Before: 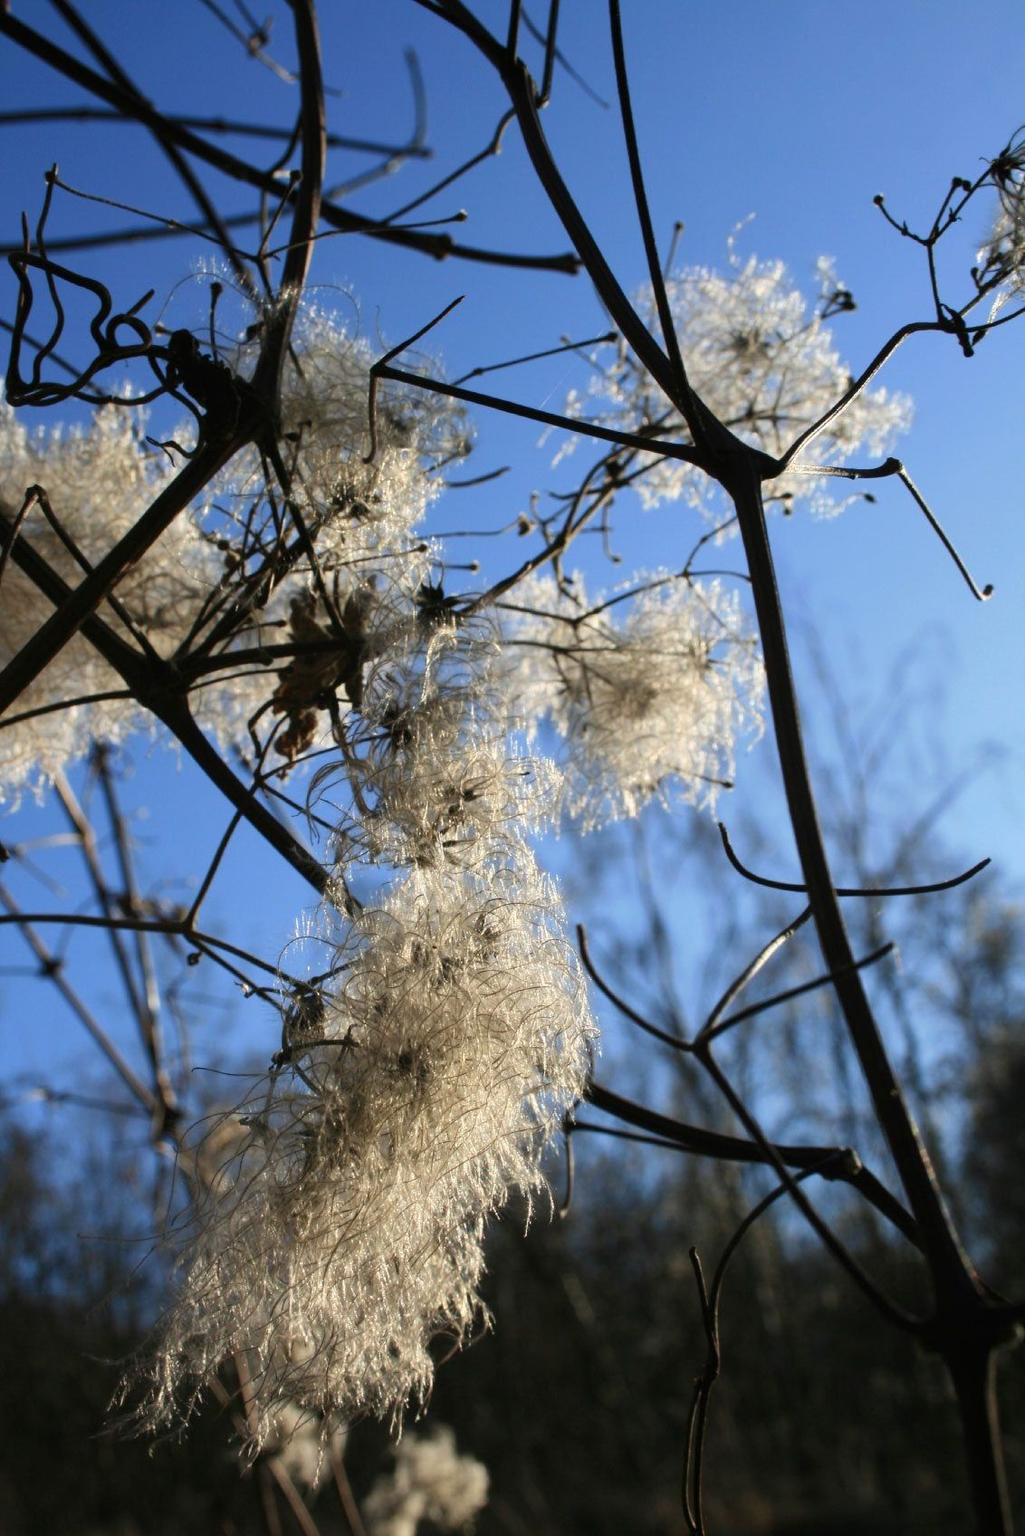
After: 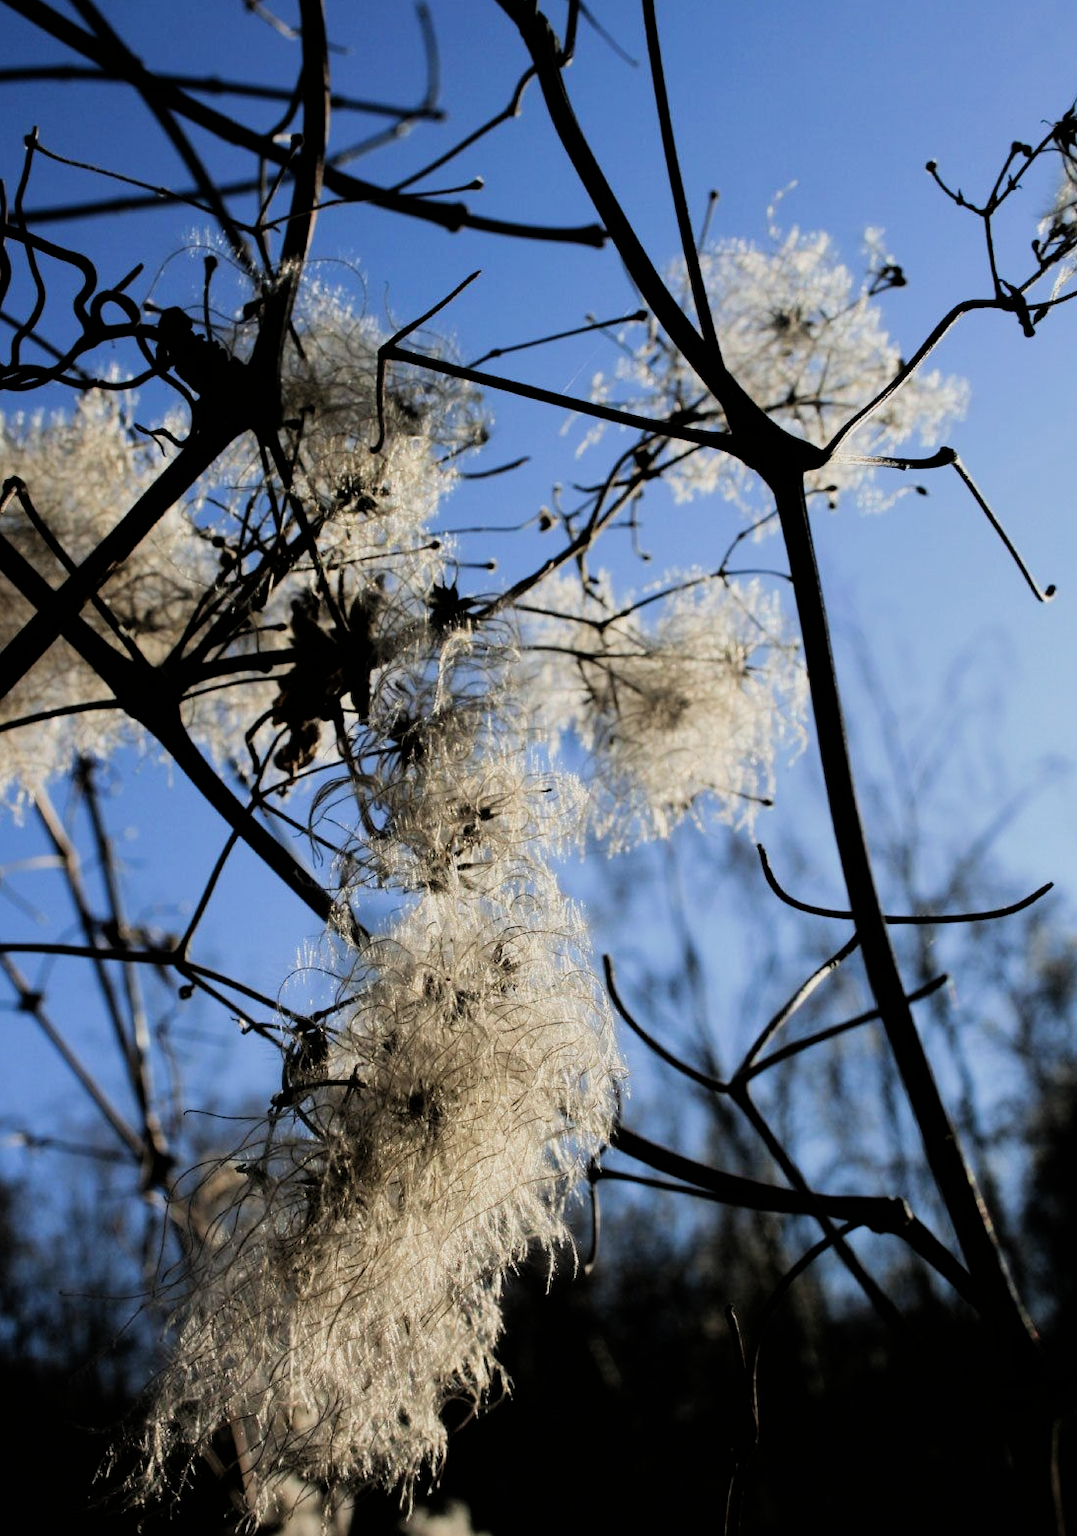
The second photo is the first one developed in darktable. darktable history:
crop: left 2.225%, top 3.105%, right 1.099%, bottom 4.943%
filmic rgb: black relative exposure -5.02 EV, white relative exposure 3.97 EV, hardness 2.87, contrast 1.299, highlights saturation mix -29.33%
